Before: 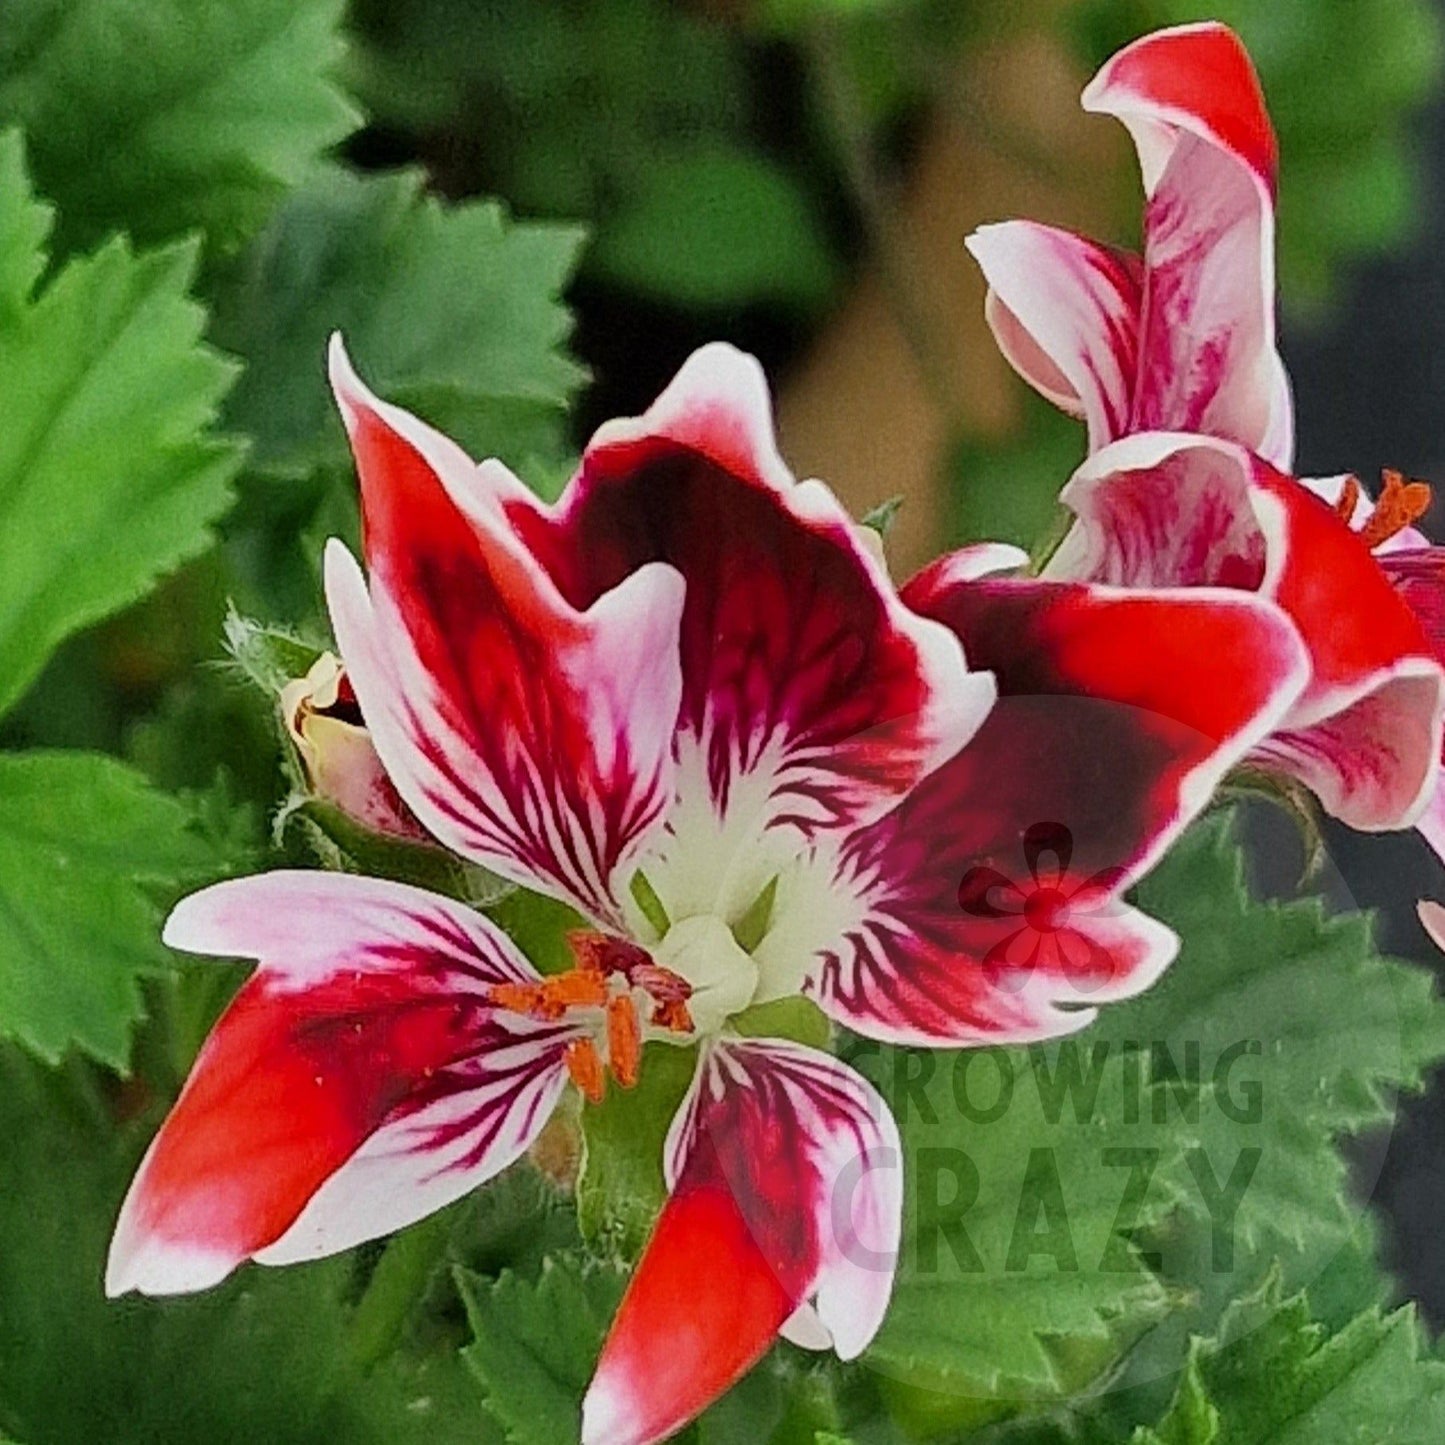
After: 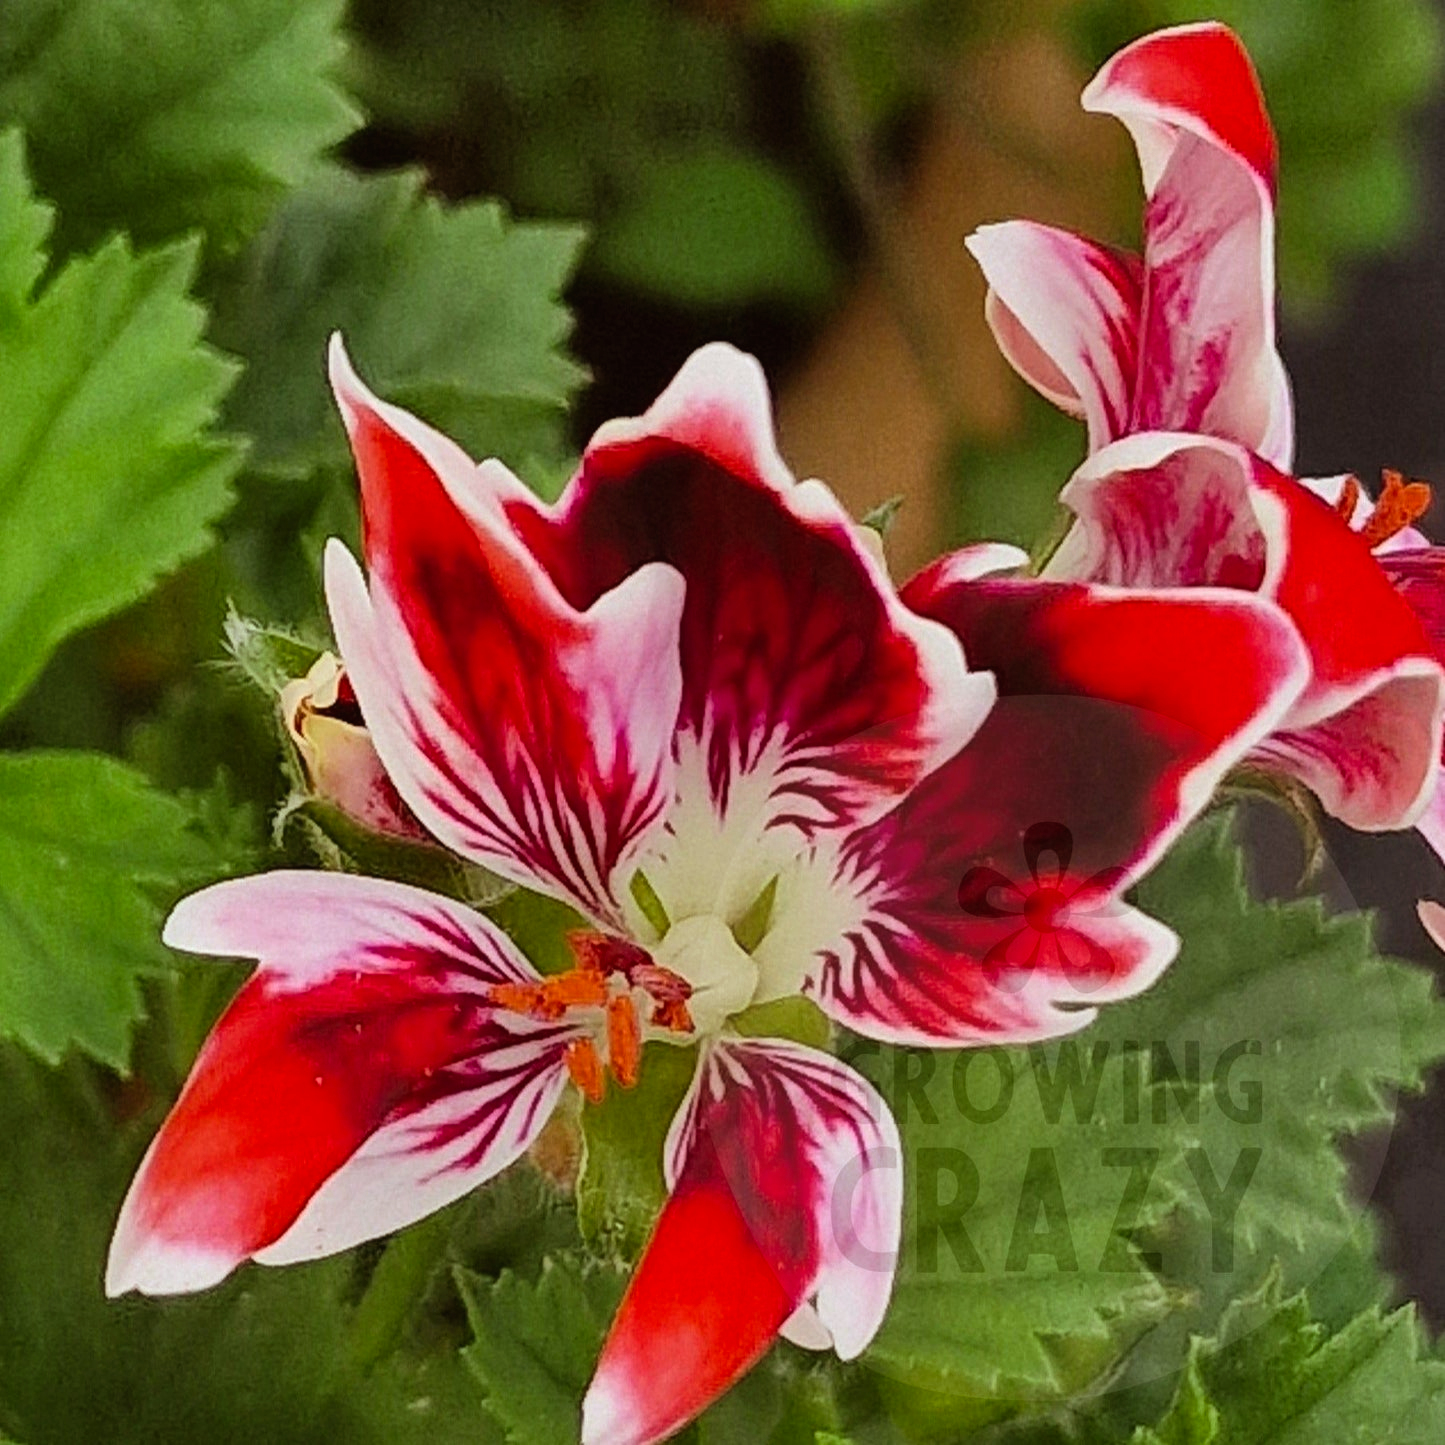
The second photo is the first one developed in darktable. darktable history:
exposure: black level correction -0.003, exposure 0.04 EV, compensate highlight preservation false
rgb levels: mode RGB, independent channels, levels [[0, 0.5, 1], [0, 0.521, 1], [0, 0.536, 1]]
